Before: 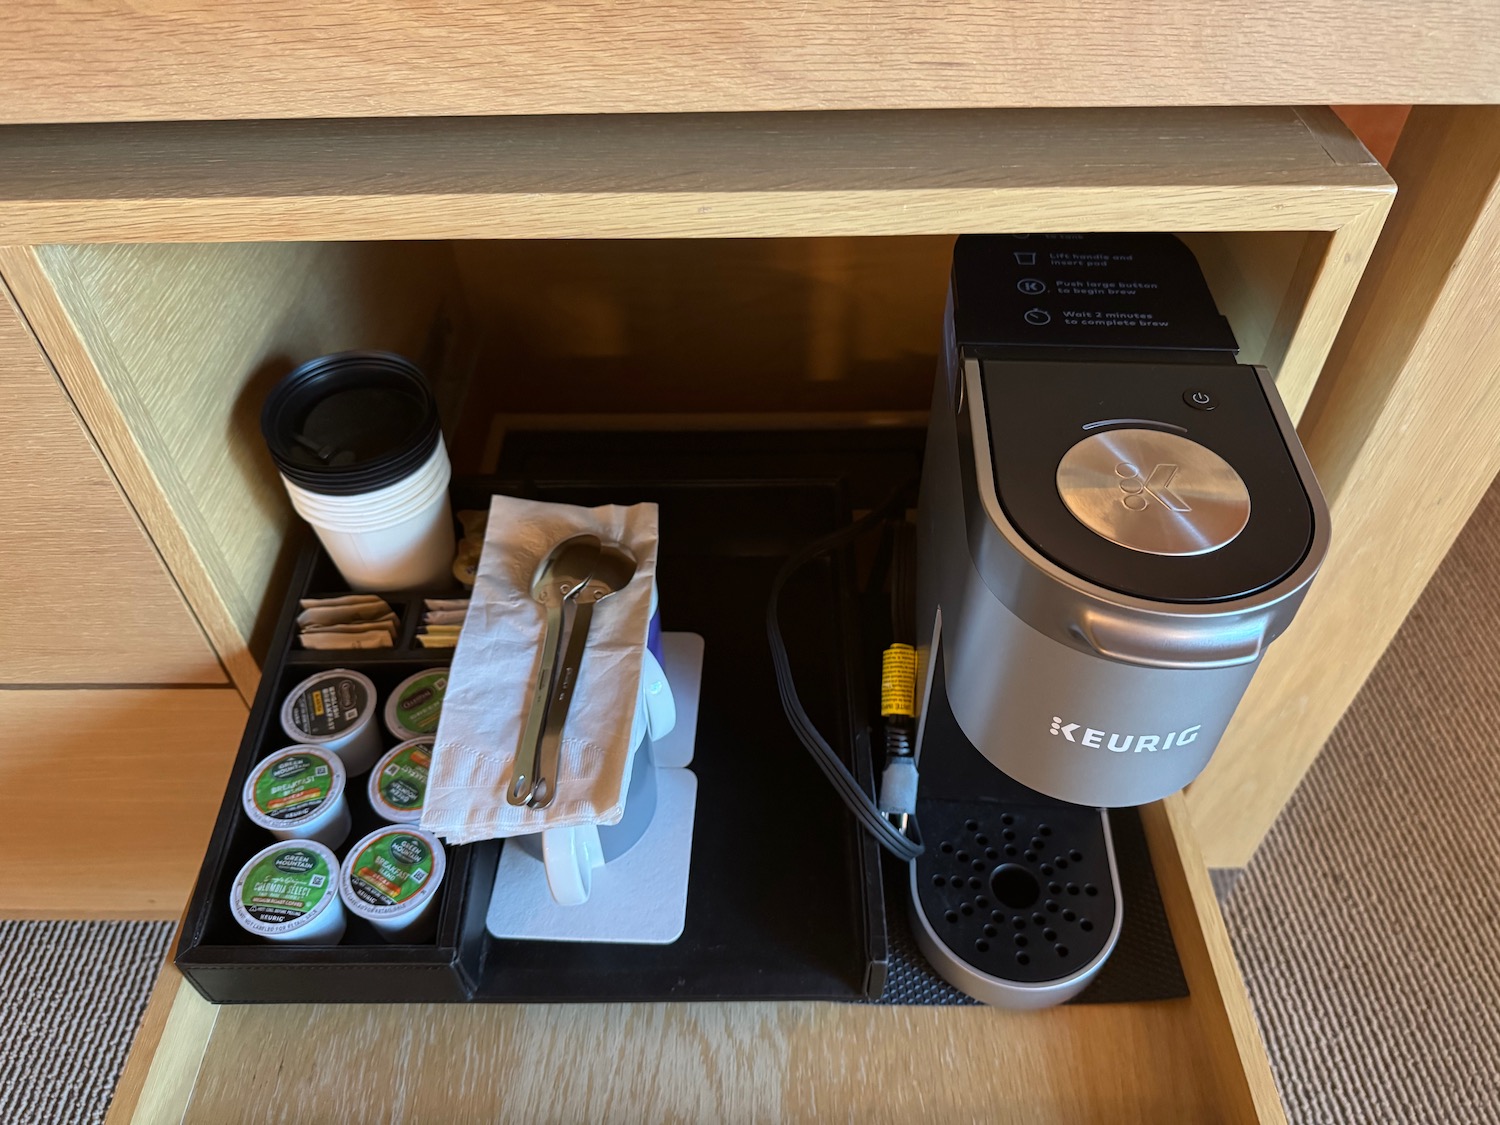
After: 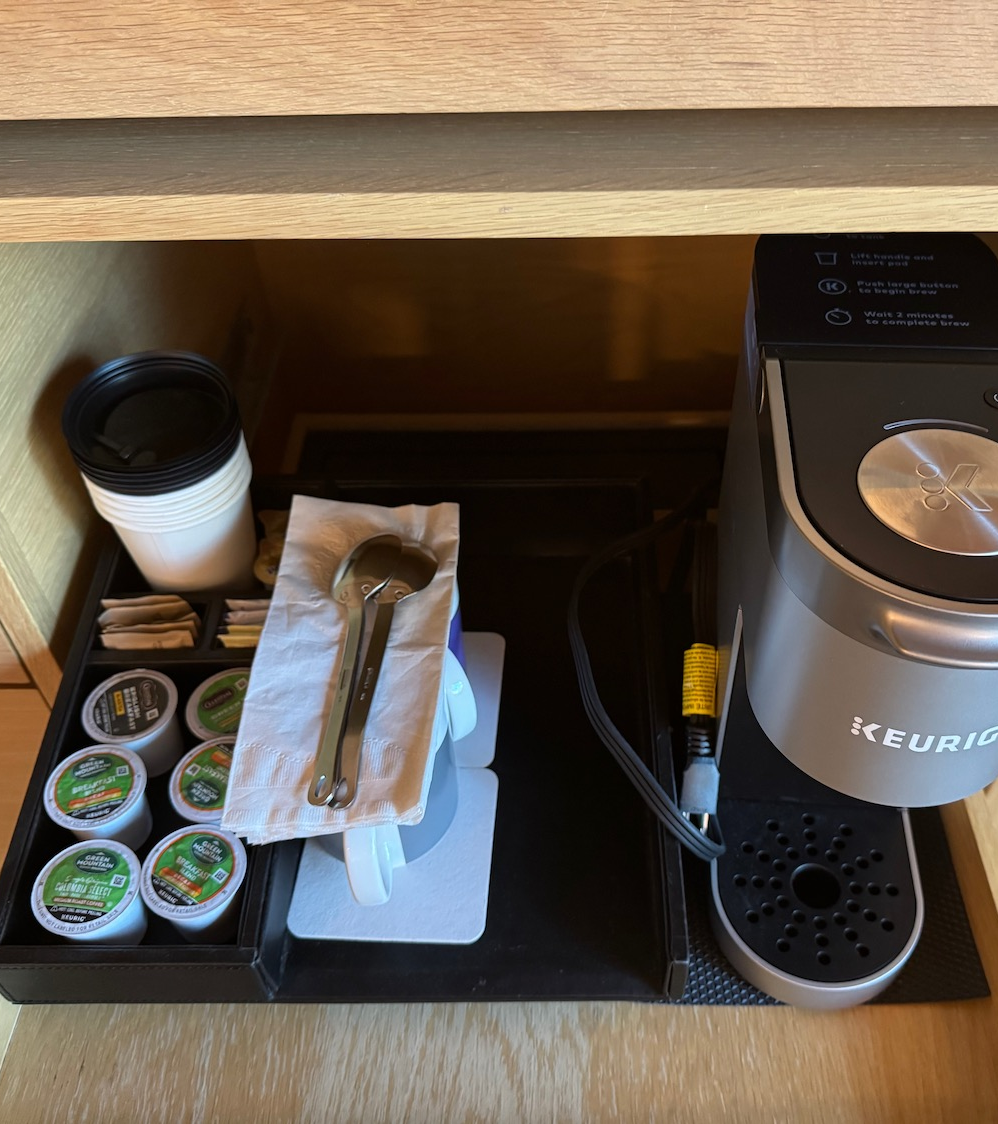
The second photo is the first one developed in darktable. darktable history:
crop and rotate: left 13.373%, right 20.066%
